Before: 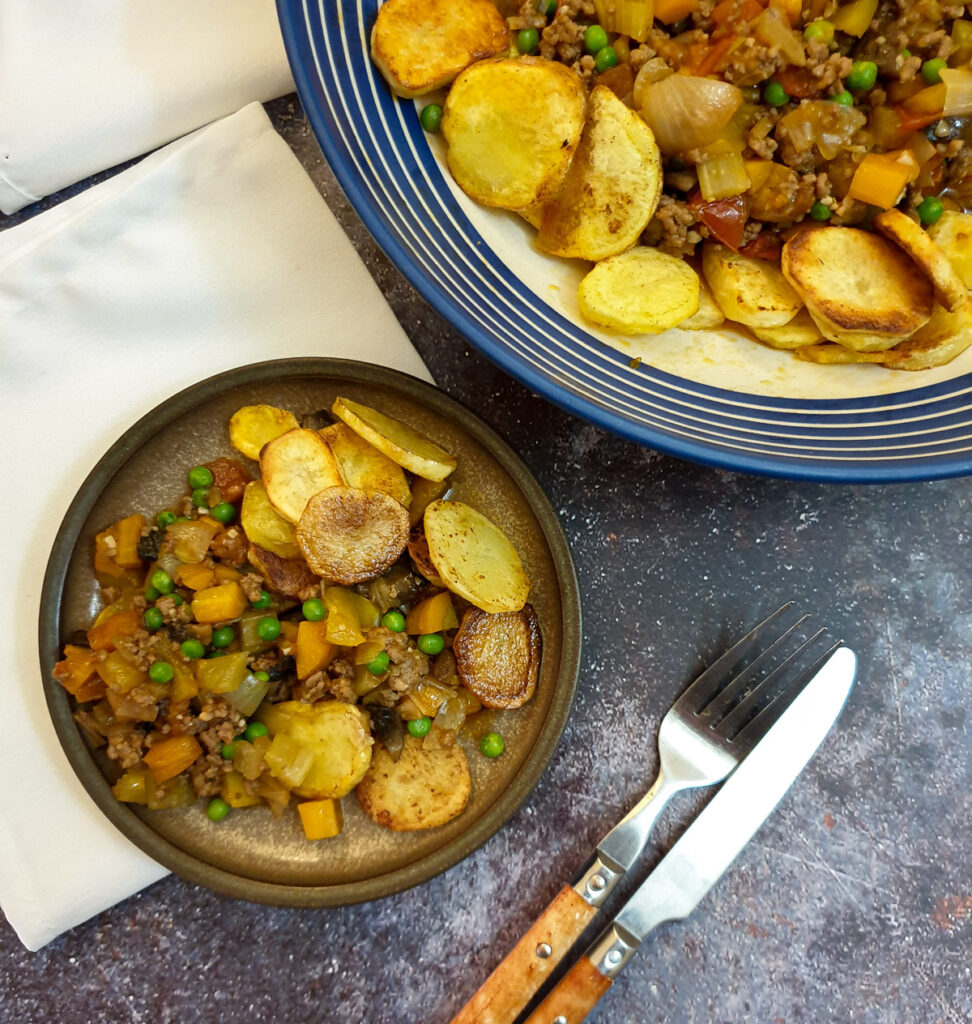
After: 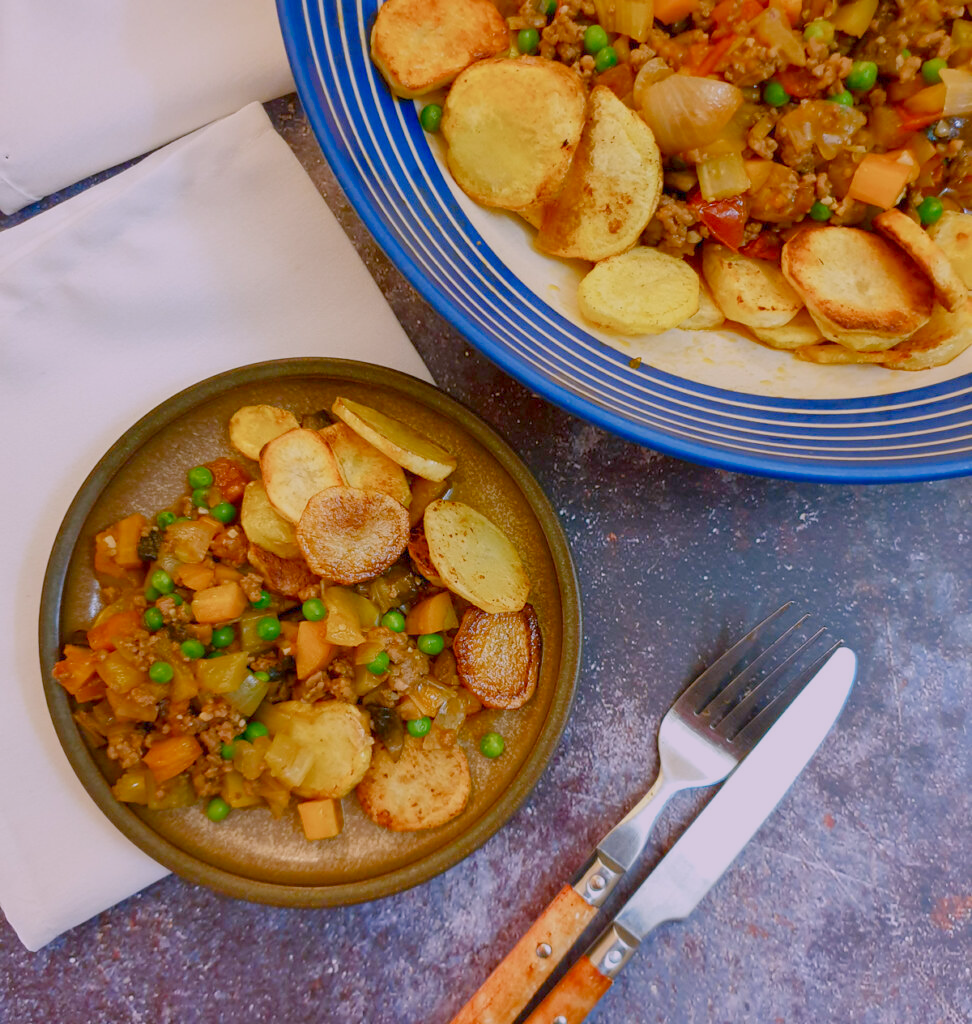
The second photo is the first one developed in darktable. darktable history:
white balance: red 1.066, blue 1.119
contrast brightness saturation: saturation 0.18
color balance rgb: shadows lift › chroma 1%, shadows lift › hue 113°, highlights gain › chroma 0.2%, highlights gain › hue 333°, perceptual saturation grading › global saturation 20%, perceptual saturation grading › highlights -50%, perceptual saturation grading › shadows 25%, contrast -30%
